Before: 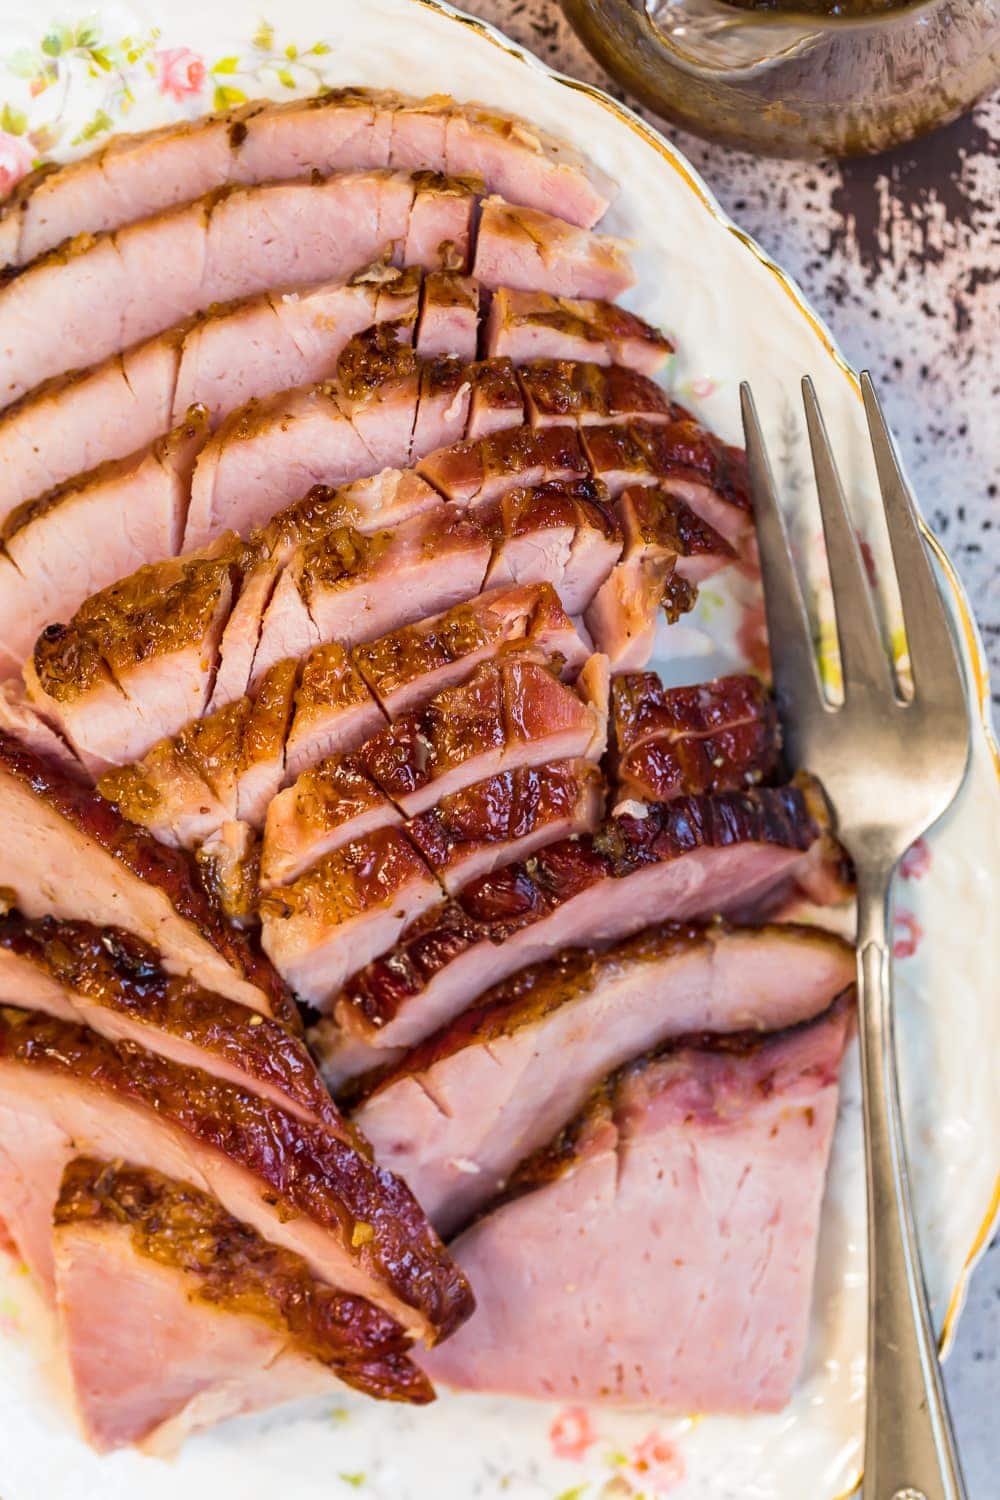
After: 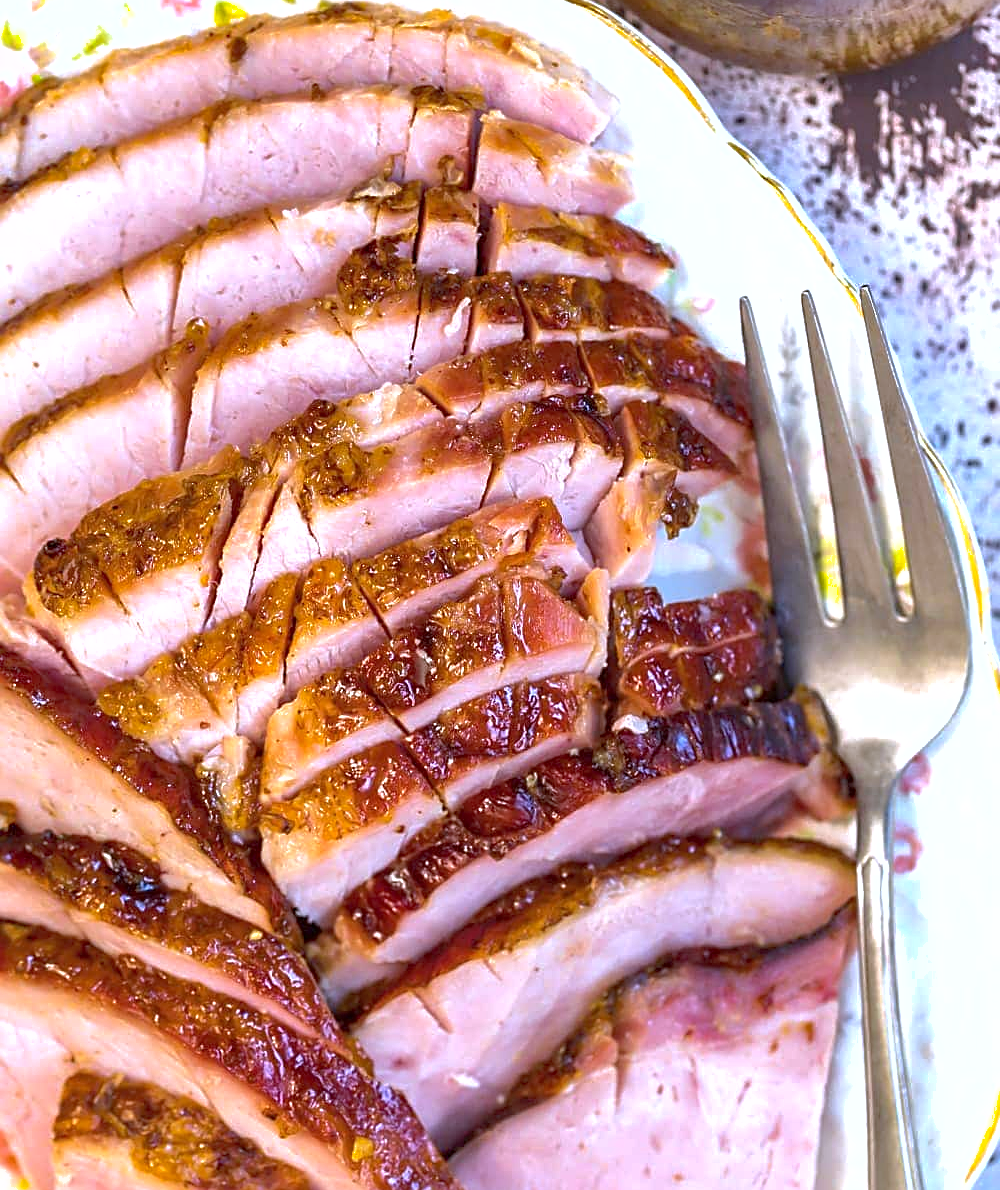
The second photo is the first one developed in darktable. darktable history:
exposure: exposure 0.6 EV, compensate highlight preservation false
shadows and highlights: on, module defaults
white balance: red 0.948, green 1.02, blue 1.176
sharpen: on, module defaults
crop and rotate: top 5.667%, bottom 14.937%
